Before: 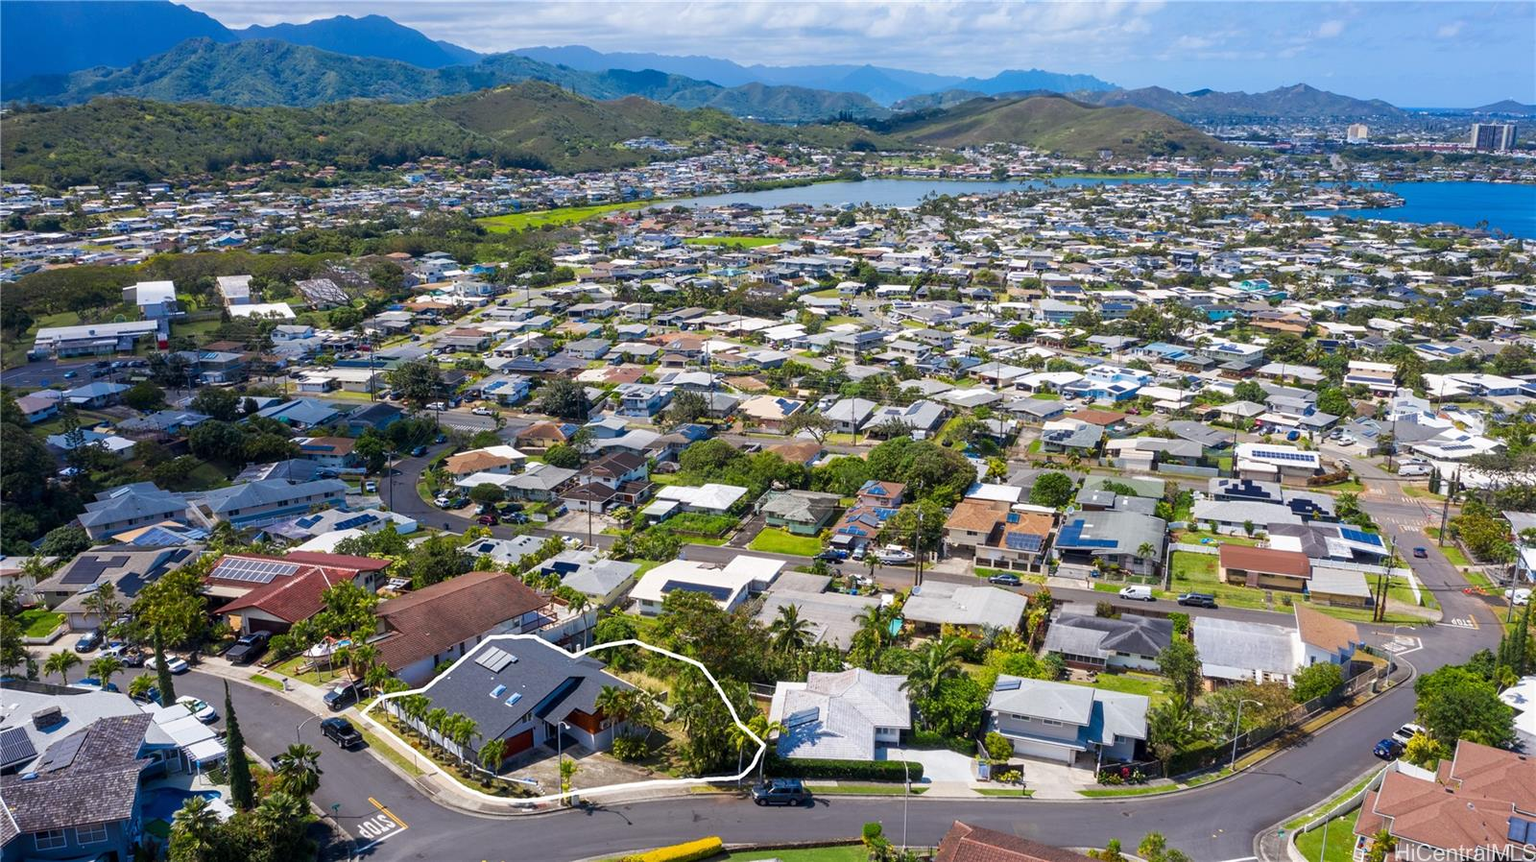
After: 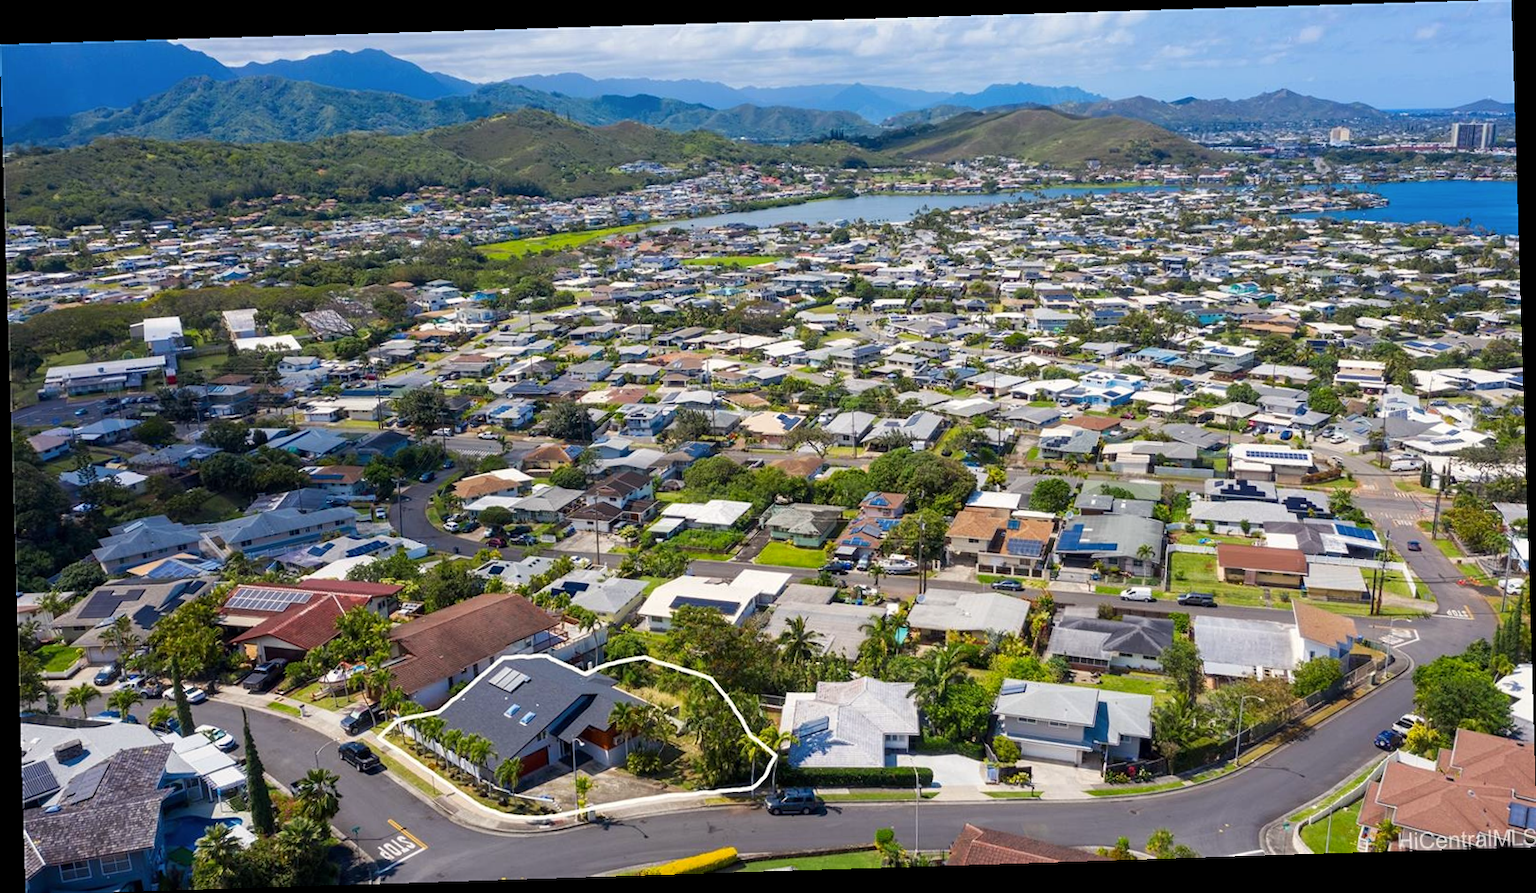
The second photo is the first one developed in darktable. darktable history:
color correction: highlights b* 3
rotate and perspective: rotation -1.77°, lens shift (horizontal) 0.004, automatic cropping off
